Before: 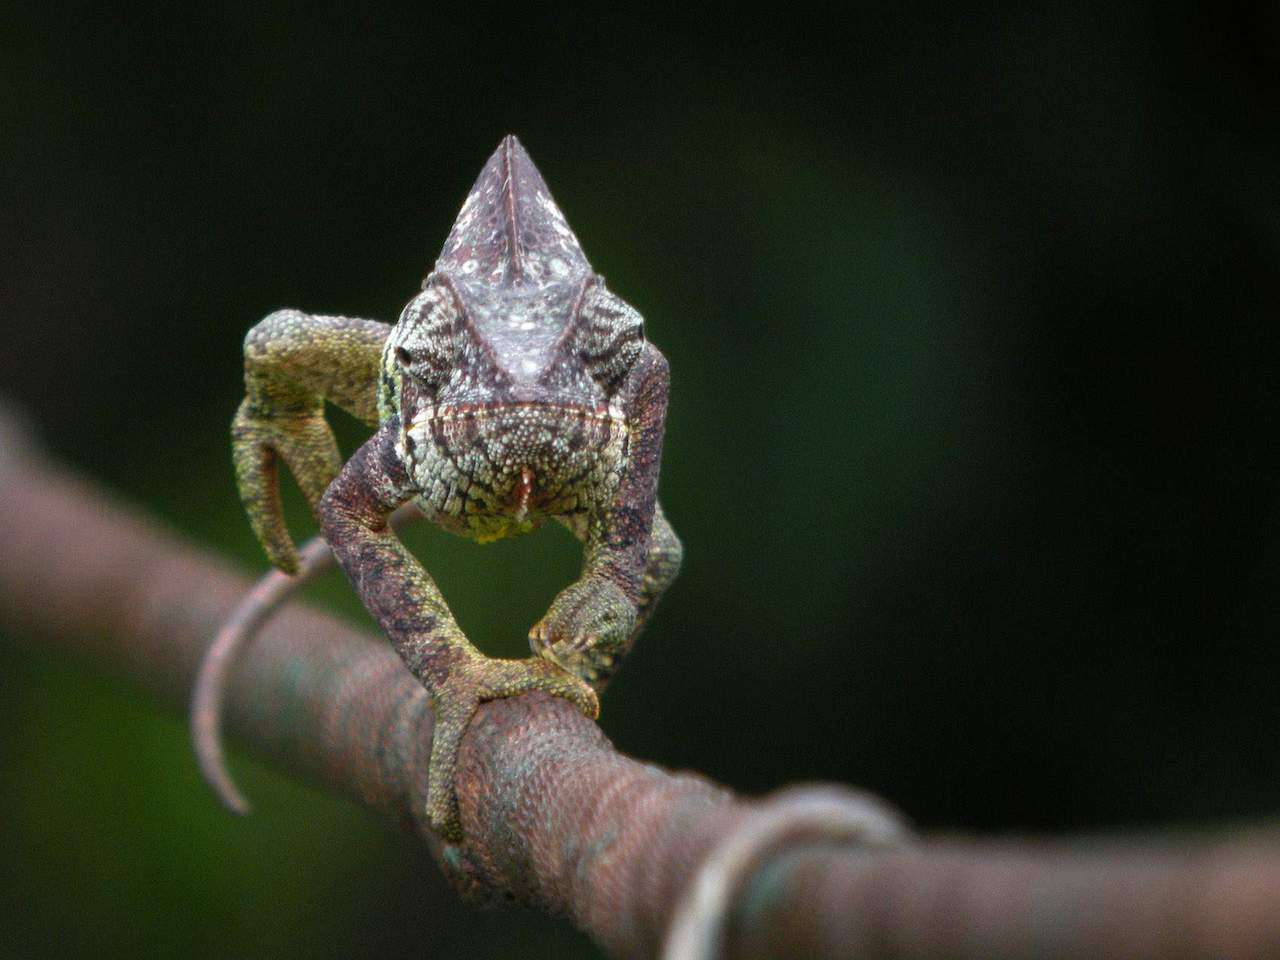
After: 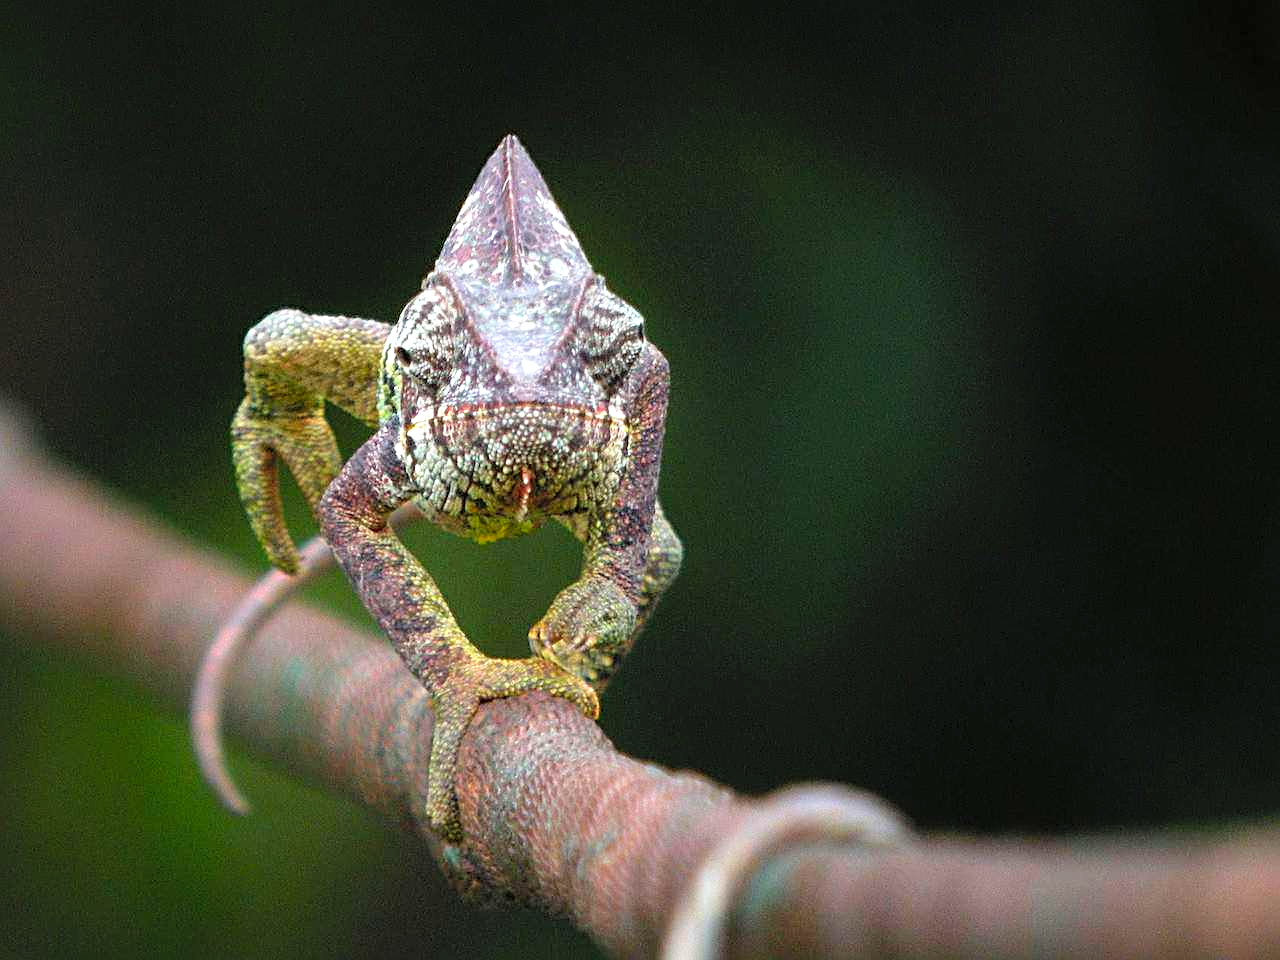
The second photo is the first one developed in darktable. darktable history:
contrast brightness saturation: contrast 0.067, brightness 0.173, saturation 0.417
tone equalizer: -8 EV -0.447 EV, -7 EV -0.421 EV, -6 EV -0.346 EV, -5 EV -0.222 EV, -3 EV 0.205 EV, -2 EV 0.344 EV, -1 EV 0.393 EV, +0 EV 0.442 EV
sharpen: radius 2.531, amount 0.621
